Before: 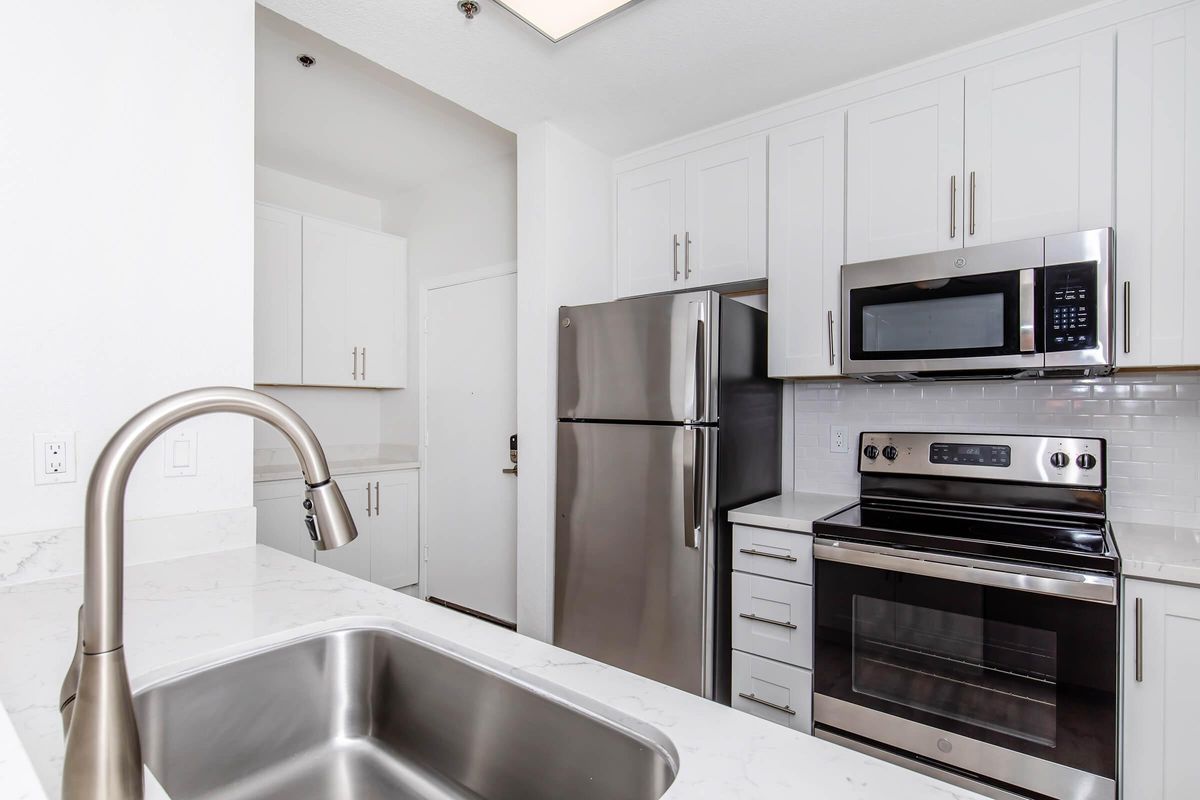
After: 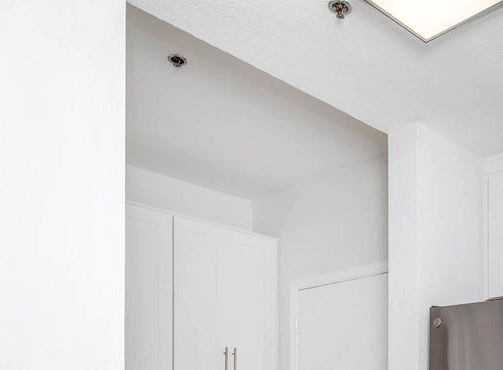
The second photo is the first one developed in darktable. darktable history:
crop and rotate: left 10.817%, top 0.062%, right 47.194%, bottom 53.626%
local contrast: highlights 0%, shadows 0%, detail 133%
